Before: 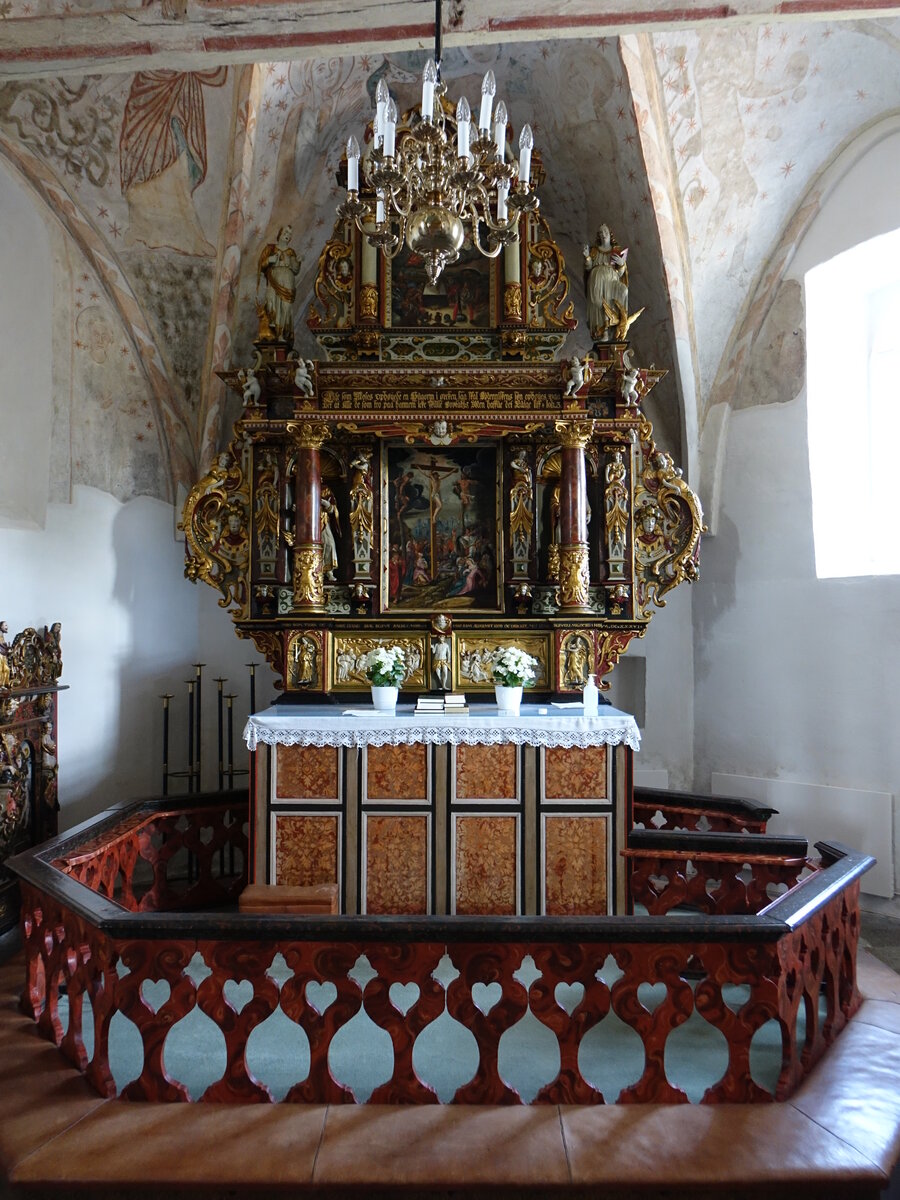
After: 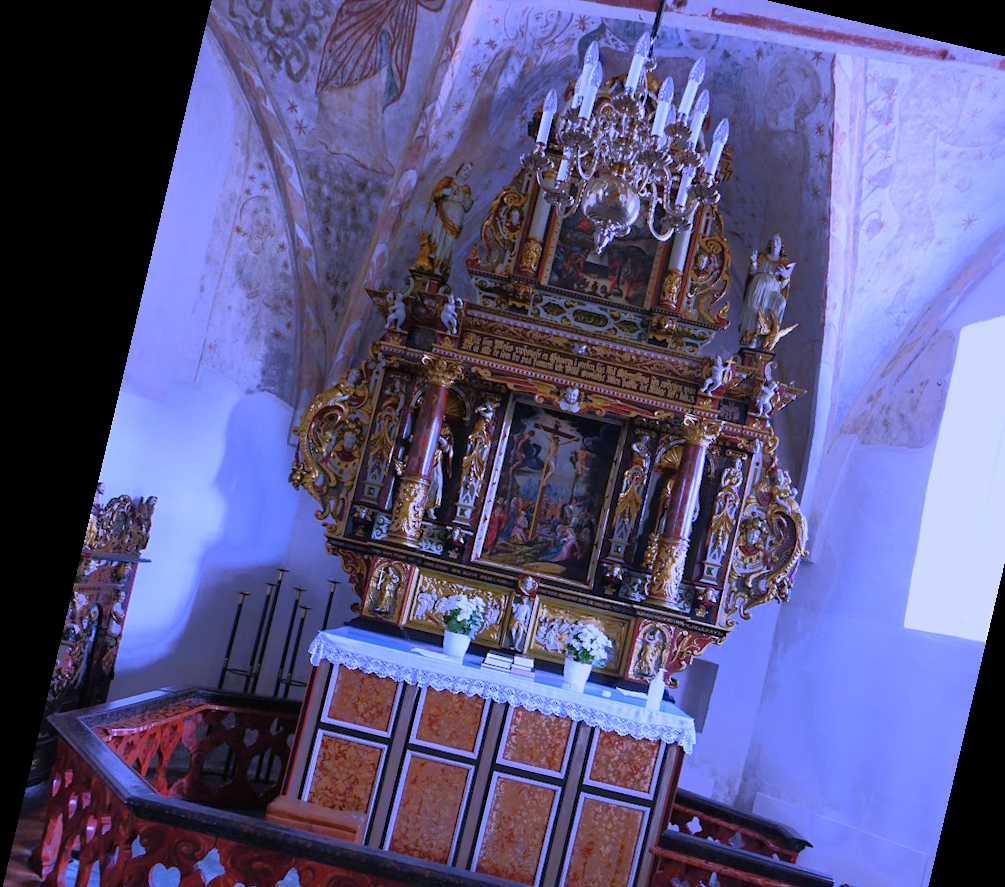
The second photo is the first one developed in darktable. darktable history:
color contrast: green-magenta contrast 1.1, blue-yellow contrast 1.1, unbound 0
sharpen: radius 5.325, amount 0.312, threshold 26.433
color calibration: illuminant as shot in camera, x 0.358, y 0.373, temperature 4628.91 K
tone equalizer: -7 EV -0.63 EV, -6 EV 1 EV, -5 EV -0.45 EV, -4 EV 0.43 EV, -3 EV 0.41 EV, -2 EV 0.15 EV, -1 EV -0.15 EV, +0 EV -0.39 EV, smoothing diameter 25%, edges refinement/feathering 10, preserve details guided filter
crop: left 3.015%, top 8.969%, right 9.647%, bottom 26.457%
rotate and perspective: rotation 13.27°, automatic cropping off
white balance: red 0.98, blue 1.61
